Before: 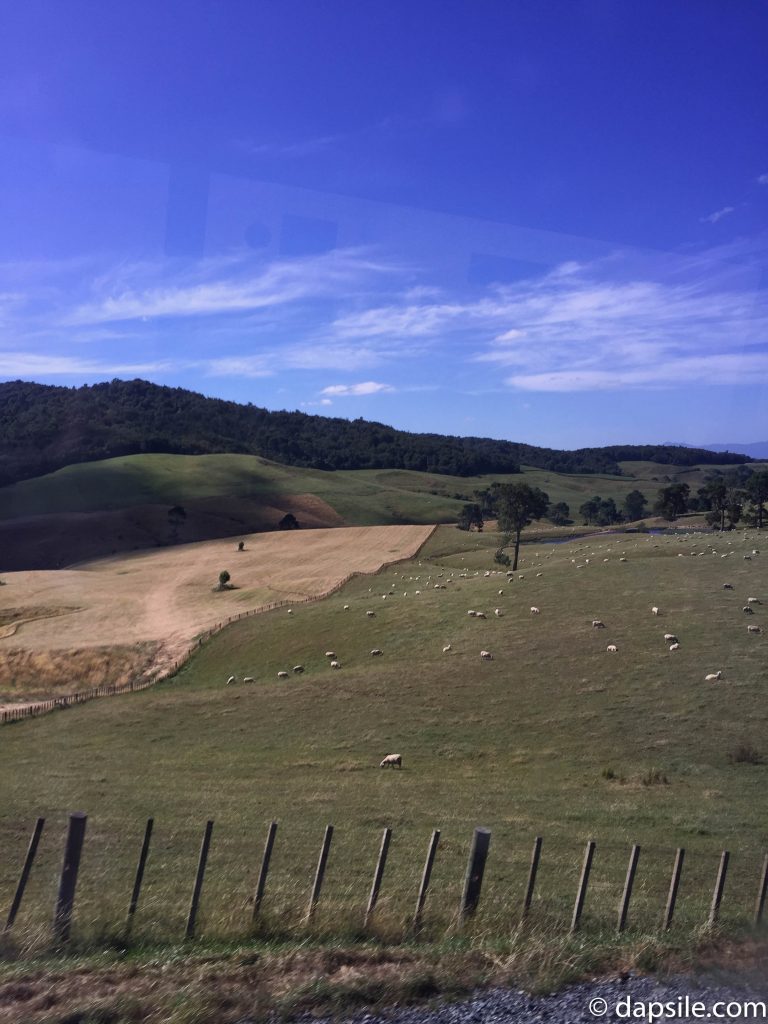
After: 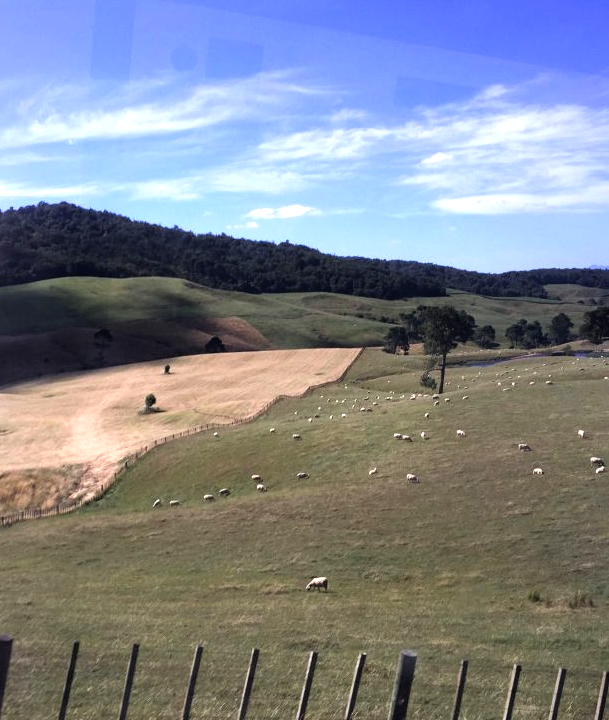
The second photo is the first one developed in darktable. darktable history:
tone equalizer: -8 EV -1.09 EV, -7 EV -0.984 EV, -6 EV -0.85 EV, -5 EV -0.607 EV, -3 EV 0.544 EV, -2 EV 0.889 EV, -1 EV 0.994 EV, +0 EV 1.08 EV
crop: left 9.651%, top 17.286%, right 11.016%, bottom 12.314%
